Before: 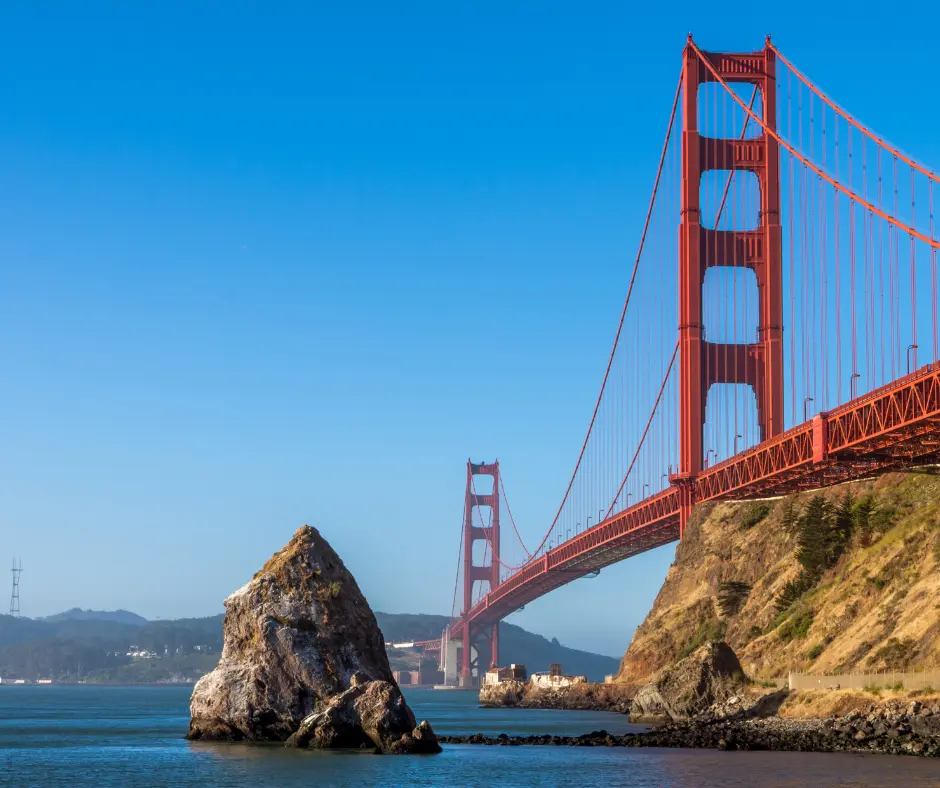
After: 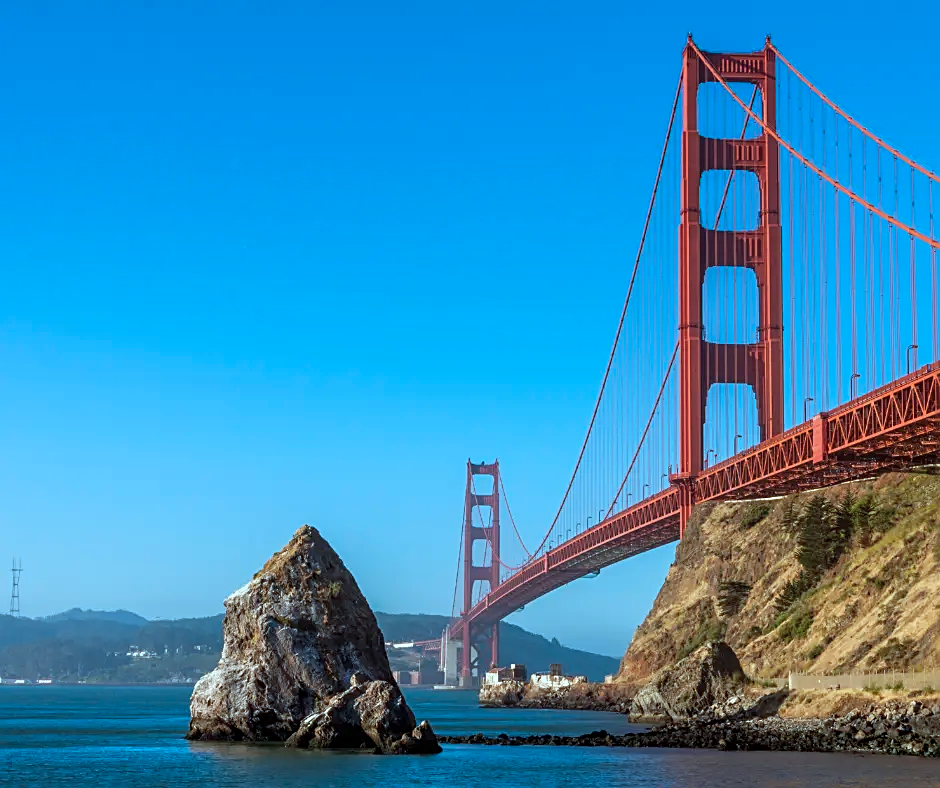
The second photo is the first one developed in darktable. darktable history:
color correction: highlights a* -12.15, highlights b* -15.49
sharpen: on, module defaults
